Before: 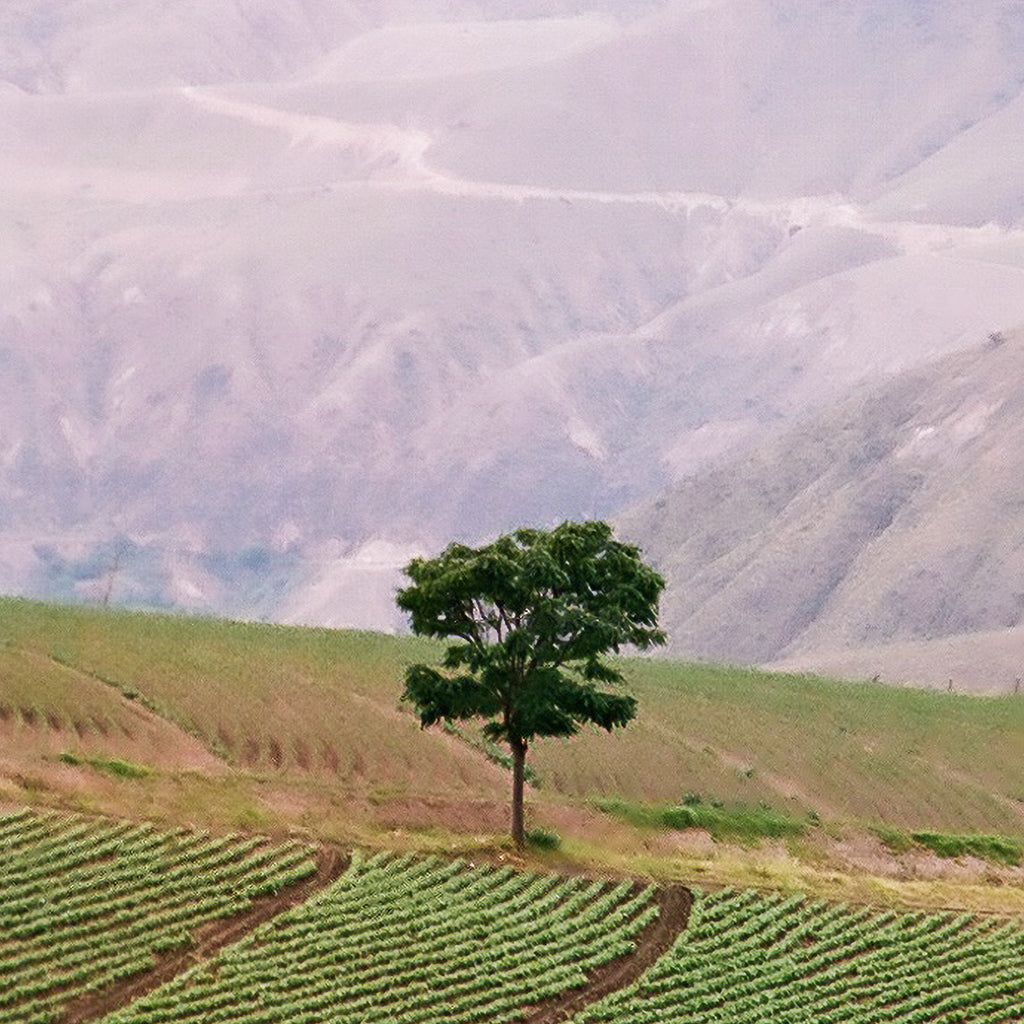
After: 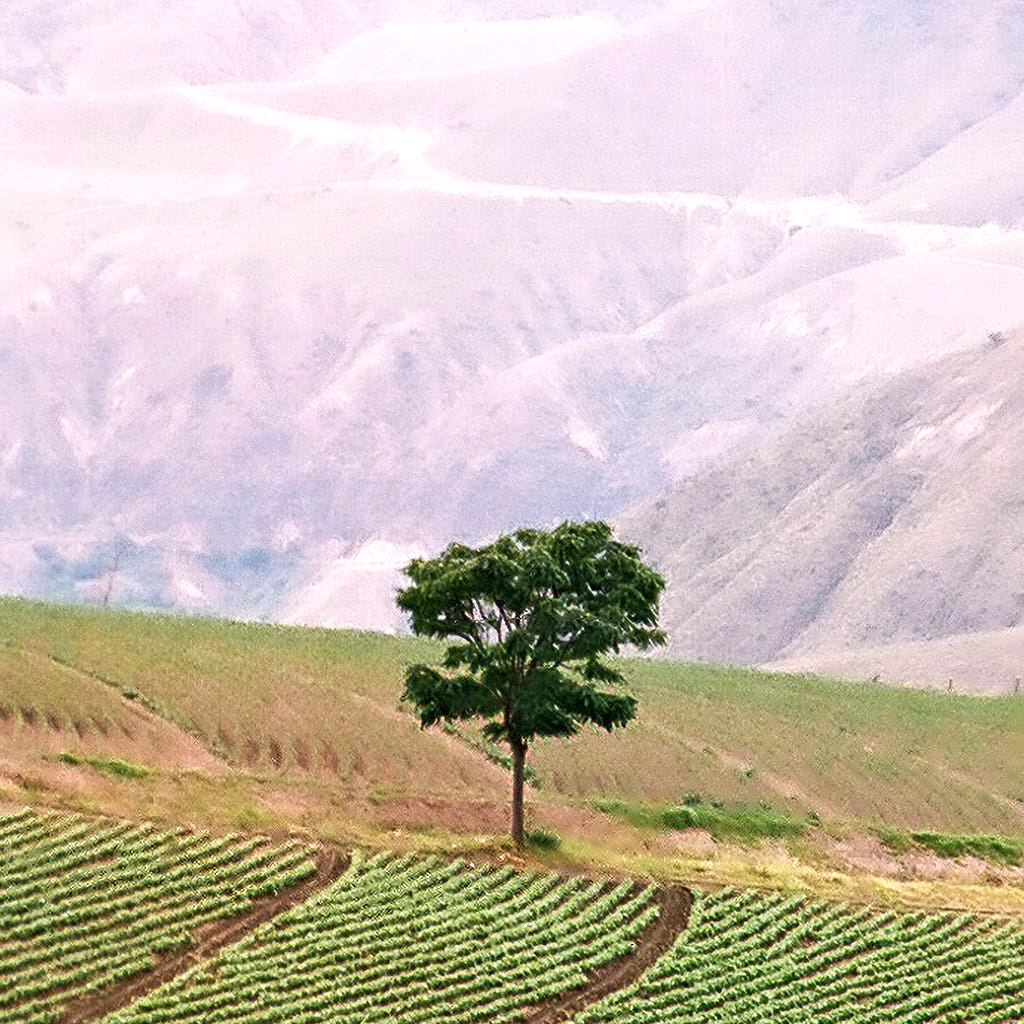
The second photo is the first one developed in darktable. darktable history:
exposure: black level correction 0, exposure 0.499 EV, compensate exposure bias true, compensate highlight preservation false
contrast equalizer: octaves 7, y [[0.502, 0.505, 0.512, 0.529, 0.564, 0.588], [0.5 ×6], [0.502, 0.505, 0.512, 0.529, 0.564, 0.588], [0, 0.001, 0.001, 0.004, 0.008, 0.011], [0, 0.001, 0.001, 0.004, 0.008, 0.011]]
